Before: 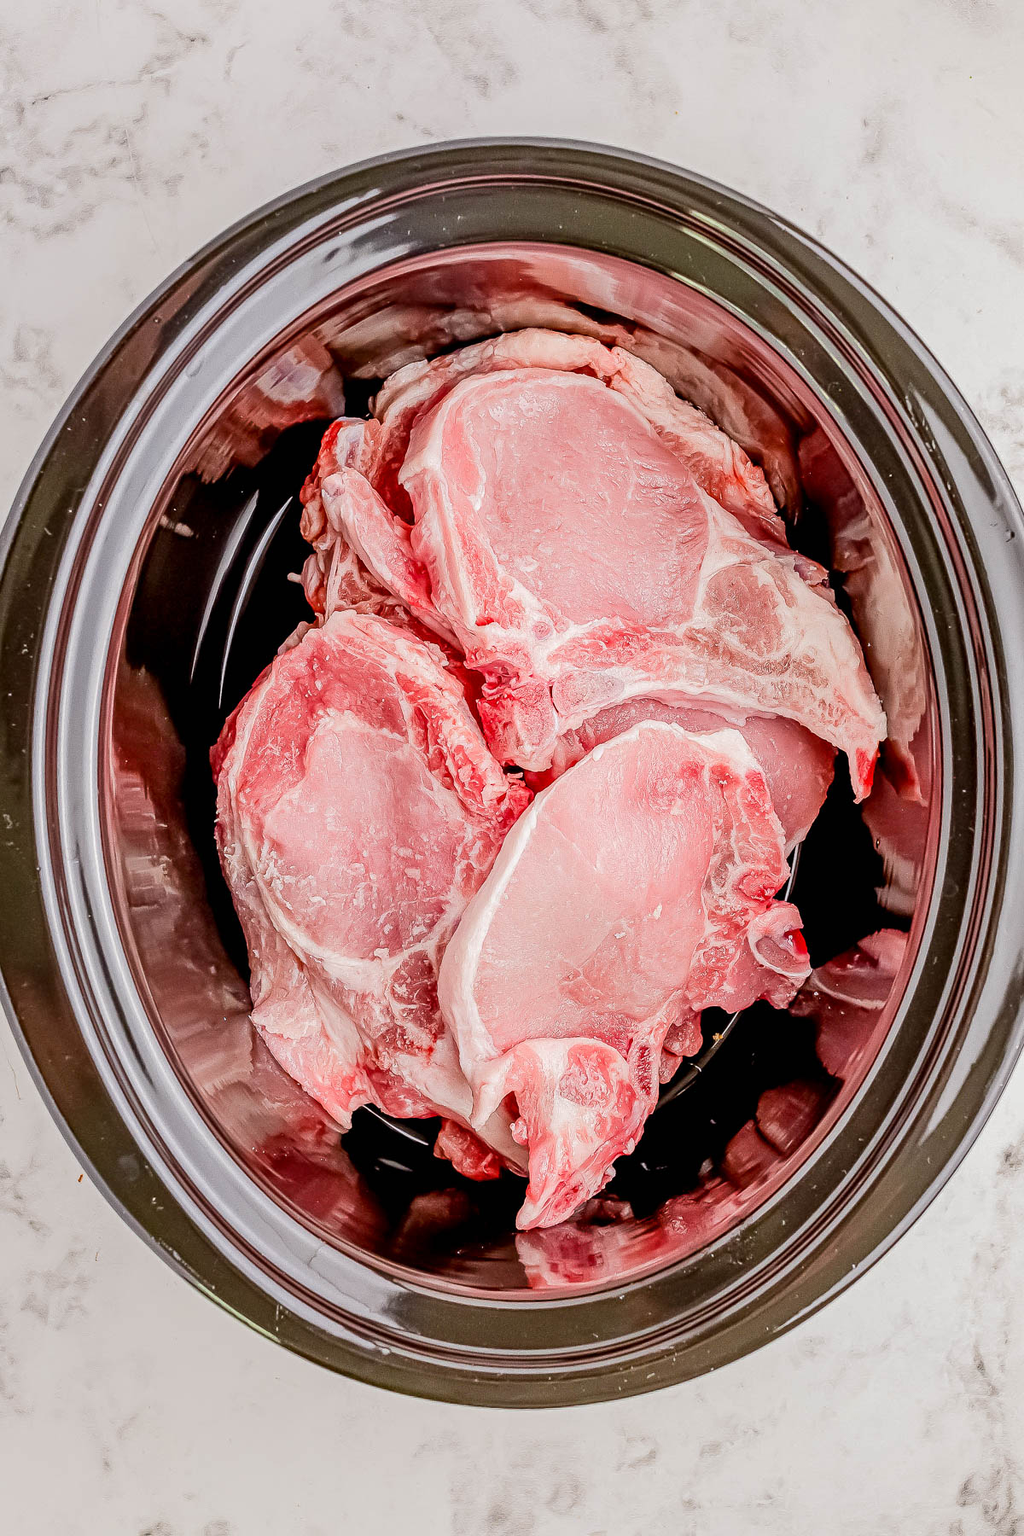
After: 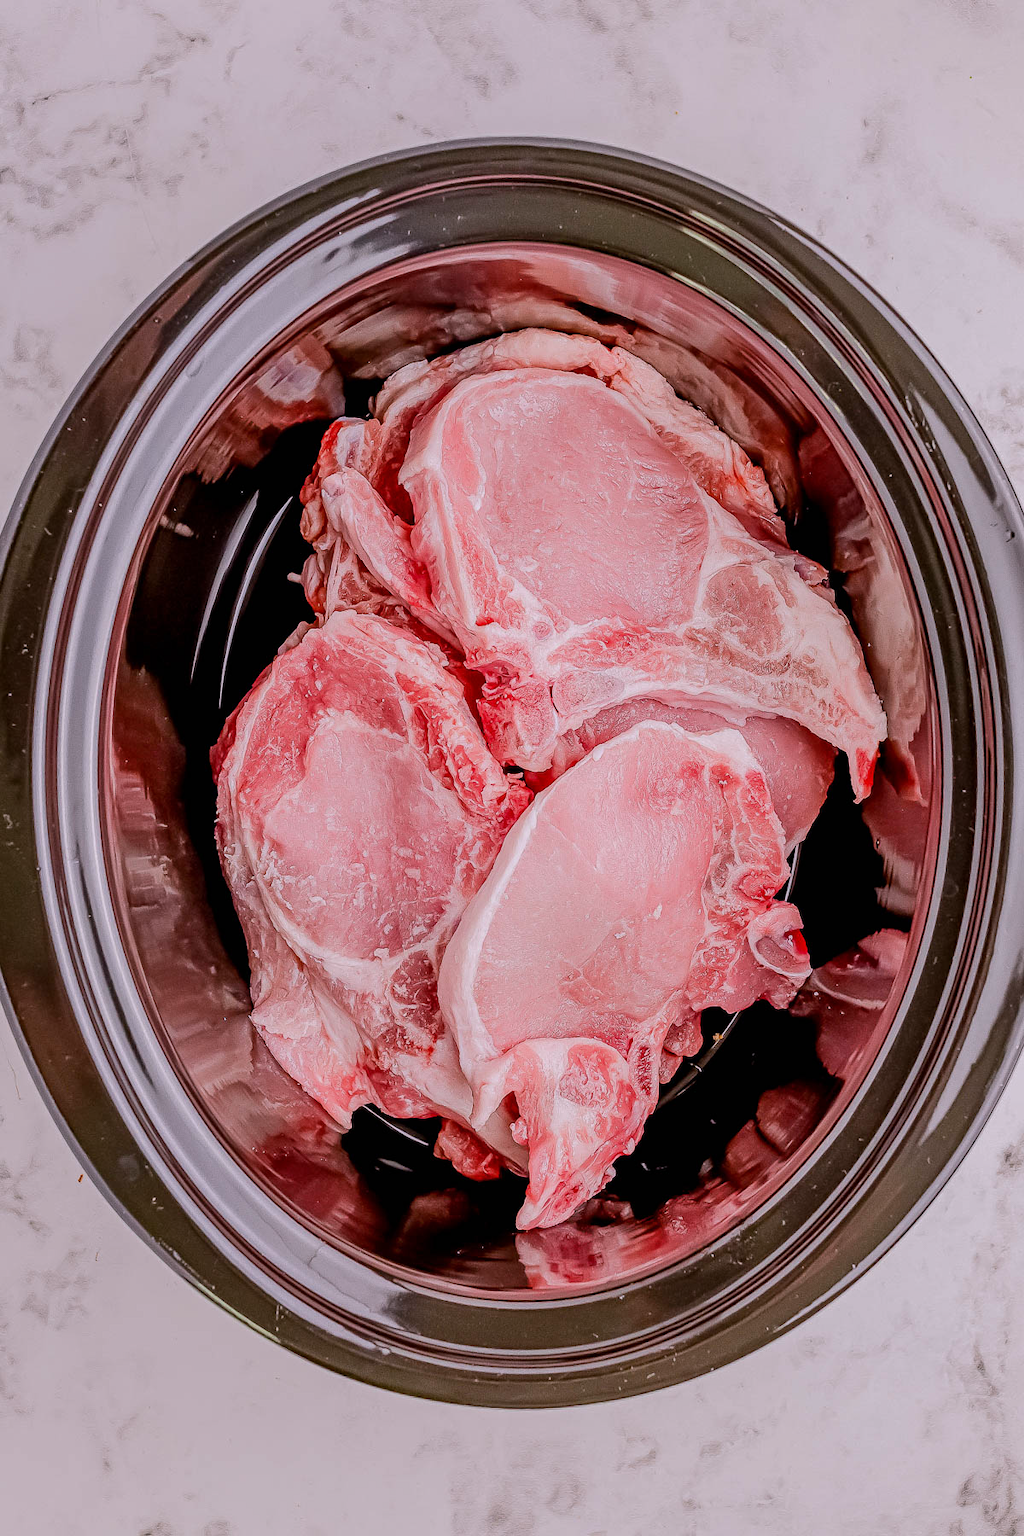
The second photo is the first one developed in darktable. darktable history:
exposure: exposure -0.462 EV, compensate highlight preservation false
white balance: red 1.05, blue 1.072
